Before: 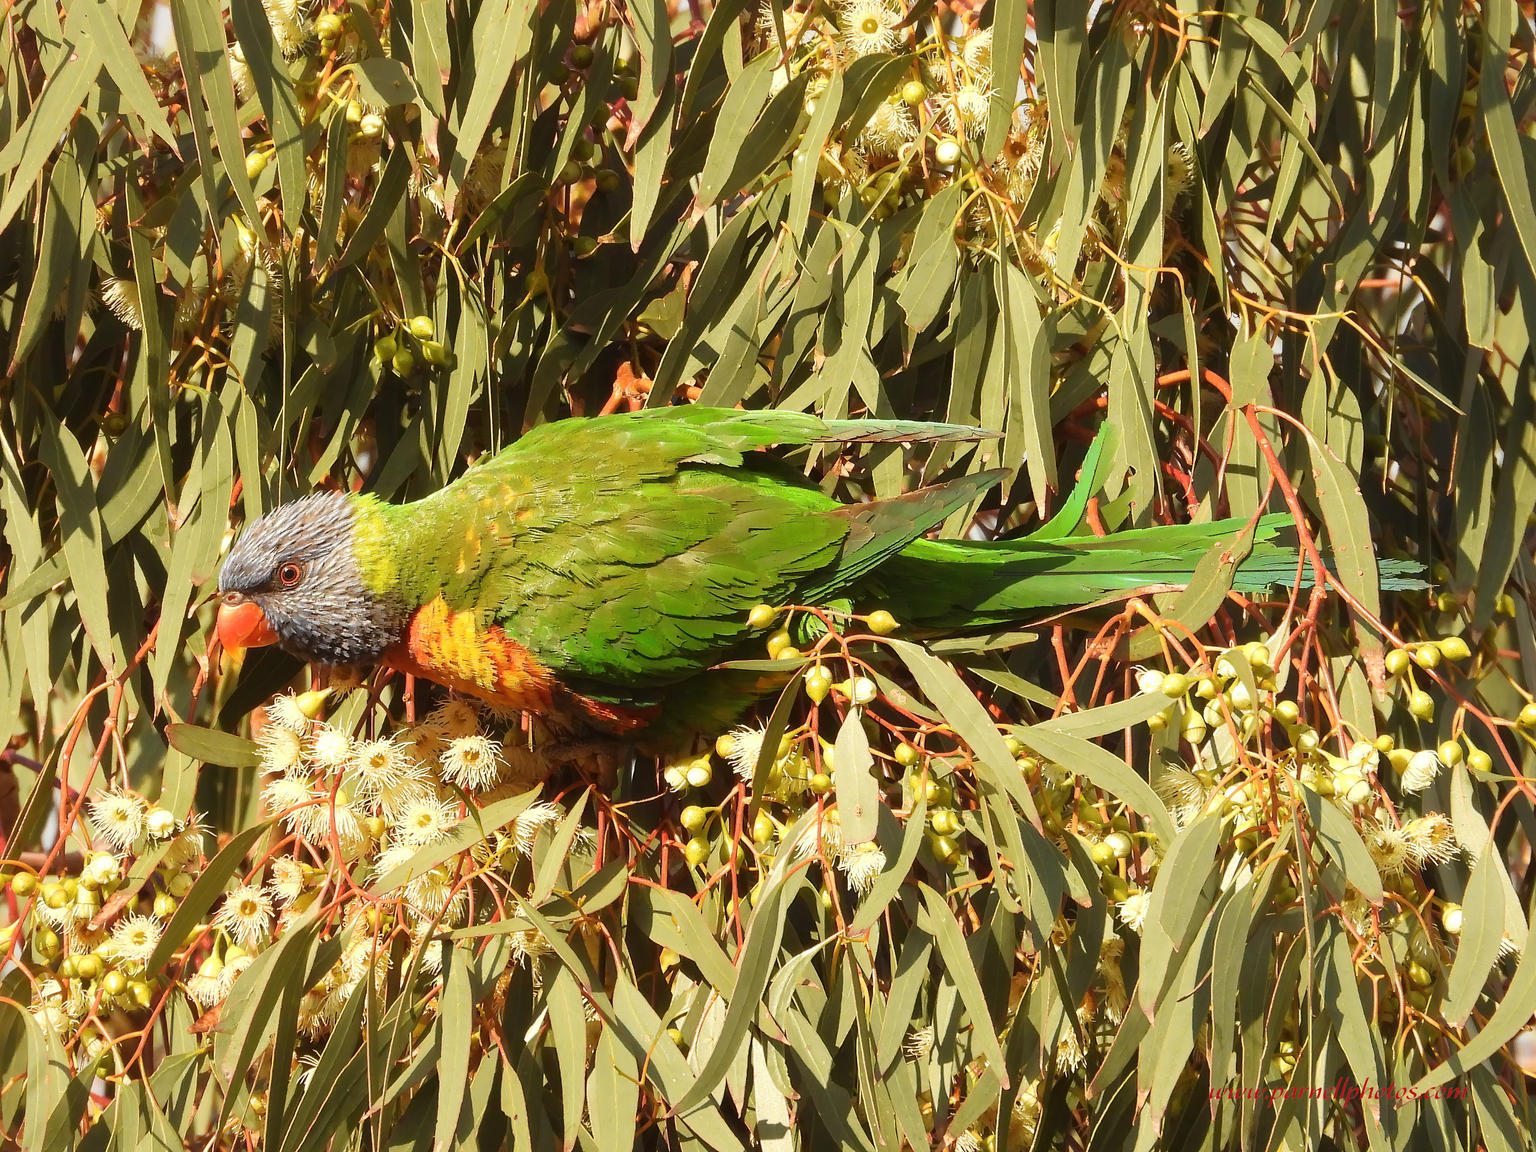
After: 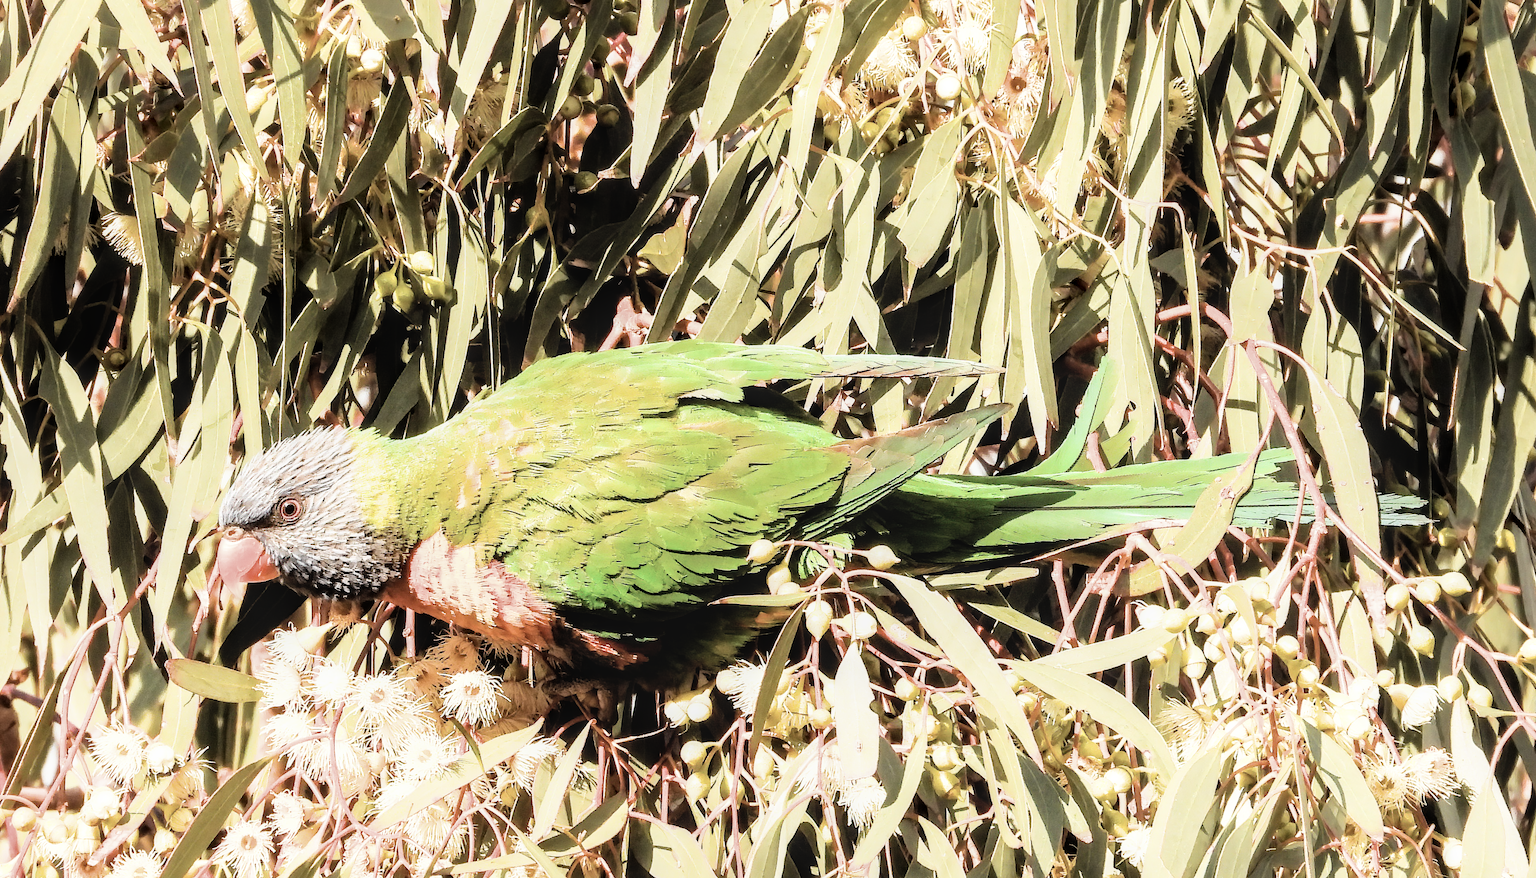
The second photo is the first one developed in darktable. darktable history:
crop: top 5.684%, bottom 18.024%
contrast brightness saturation: contrast 0.103, saturation -0.365
exposure: black level correction 0.001, exposure 0.676 EV, compensate highlight preservation false
local contrast: on, module defaults
tone equalizer: -8 EV -0.726 EV, -7 EV -0.719 EV, -6 EV -0.572 EV, -5 EV -0.405 EV, -3 EV 0.369 EV, -2 EV 0.6 EV, -1 EV 0.692 EV, +0 EV 0.779 EV
filmic rgb: black relative exposure -5.01 EV, white relative exposure 3.95 EV, hardness 2.88, contrast 1.299, highlights saturation mix -29.47%
